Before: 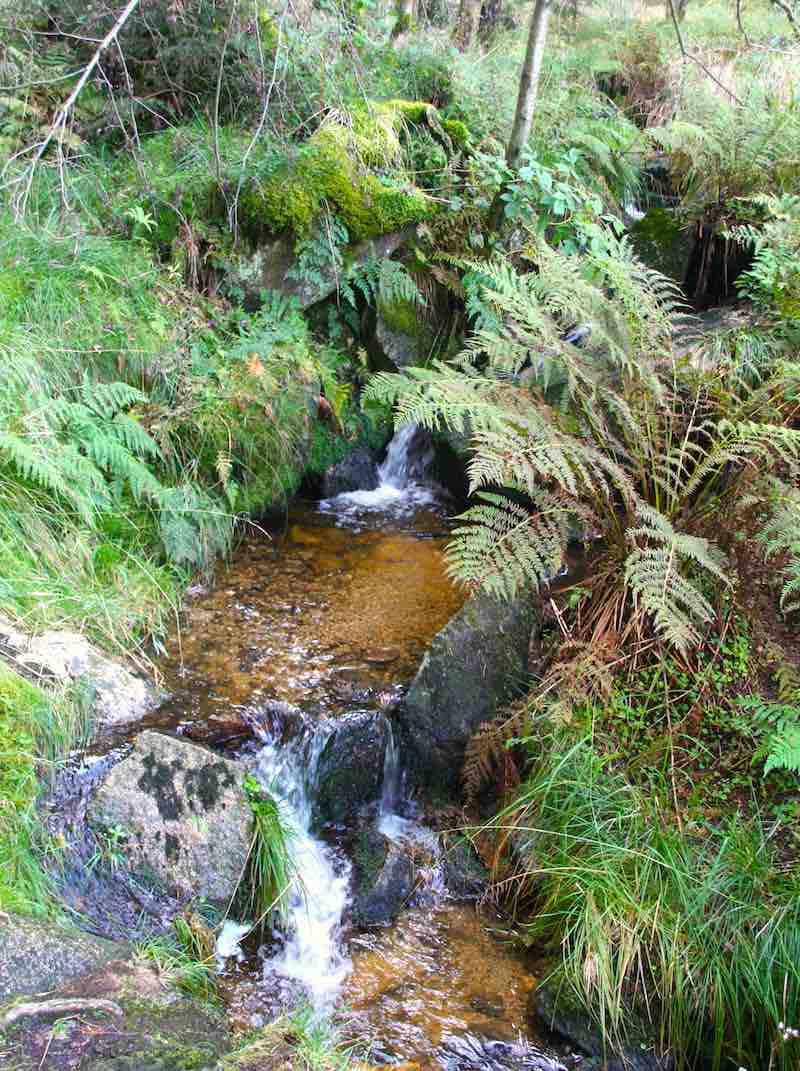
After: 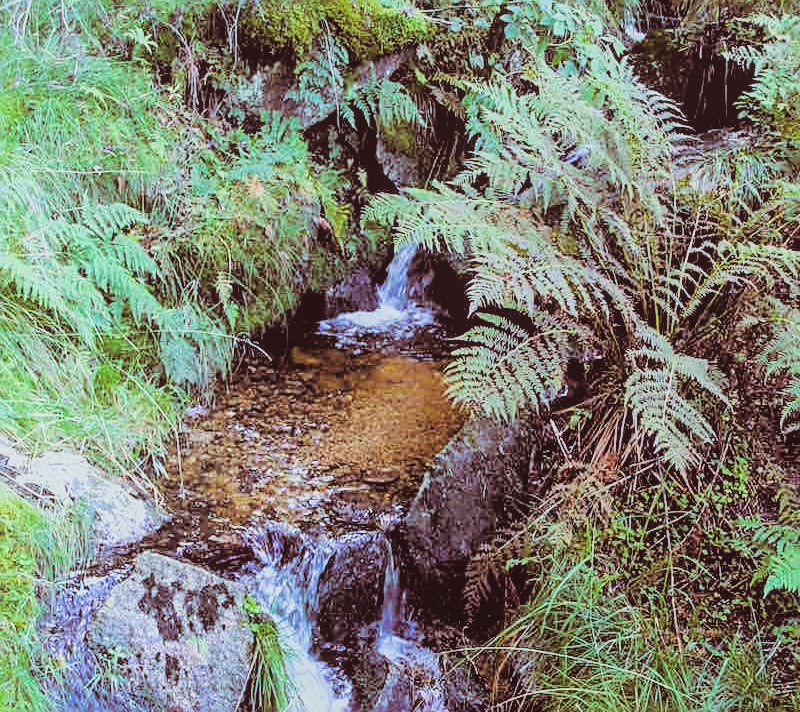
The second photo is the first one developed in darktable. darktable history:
crop: top 16.727%, bottom 16.727%
tone equalizer: -8 EV -0.417 EV, -7 EV -0.389 EV, -6 EV -0.333 EV, -5 EV -0.222 EV, -3 EV 0.222 EV, -2 EV 0.333 EV, -1 EV 0.389 EV, +0 EV 0.417 EV, edges refinement/feathering 500, mask exposure compensation -1.57 EV, preserve details no
filmic rgb: black relative exposure -4.58 EV, white relative exposure 4.8 EV, threshold 3 EV, hardness 2.36, latitude 36.07%, contrast 1.048, highlights saturation mix 1.32%, shadows ↔ highlights balance 1.25%, color science v4 (2020), enable highlight reconstruction true
local contrast: highlights 48%, shadows 0%, detail 100%
sharpen: on, module defaults
exposure: exposure 0.258 EV, compensate highlight preservation false
white balance: red 0.926, green 1.003, blue 1.133
split-toning: on, module defaults
